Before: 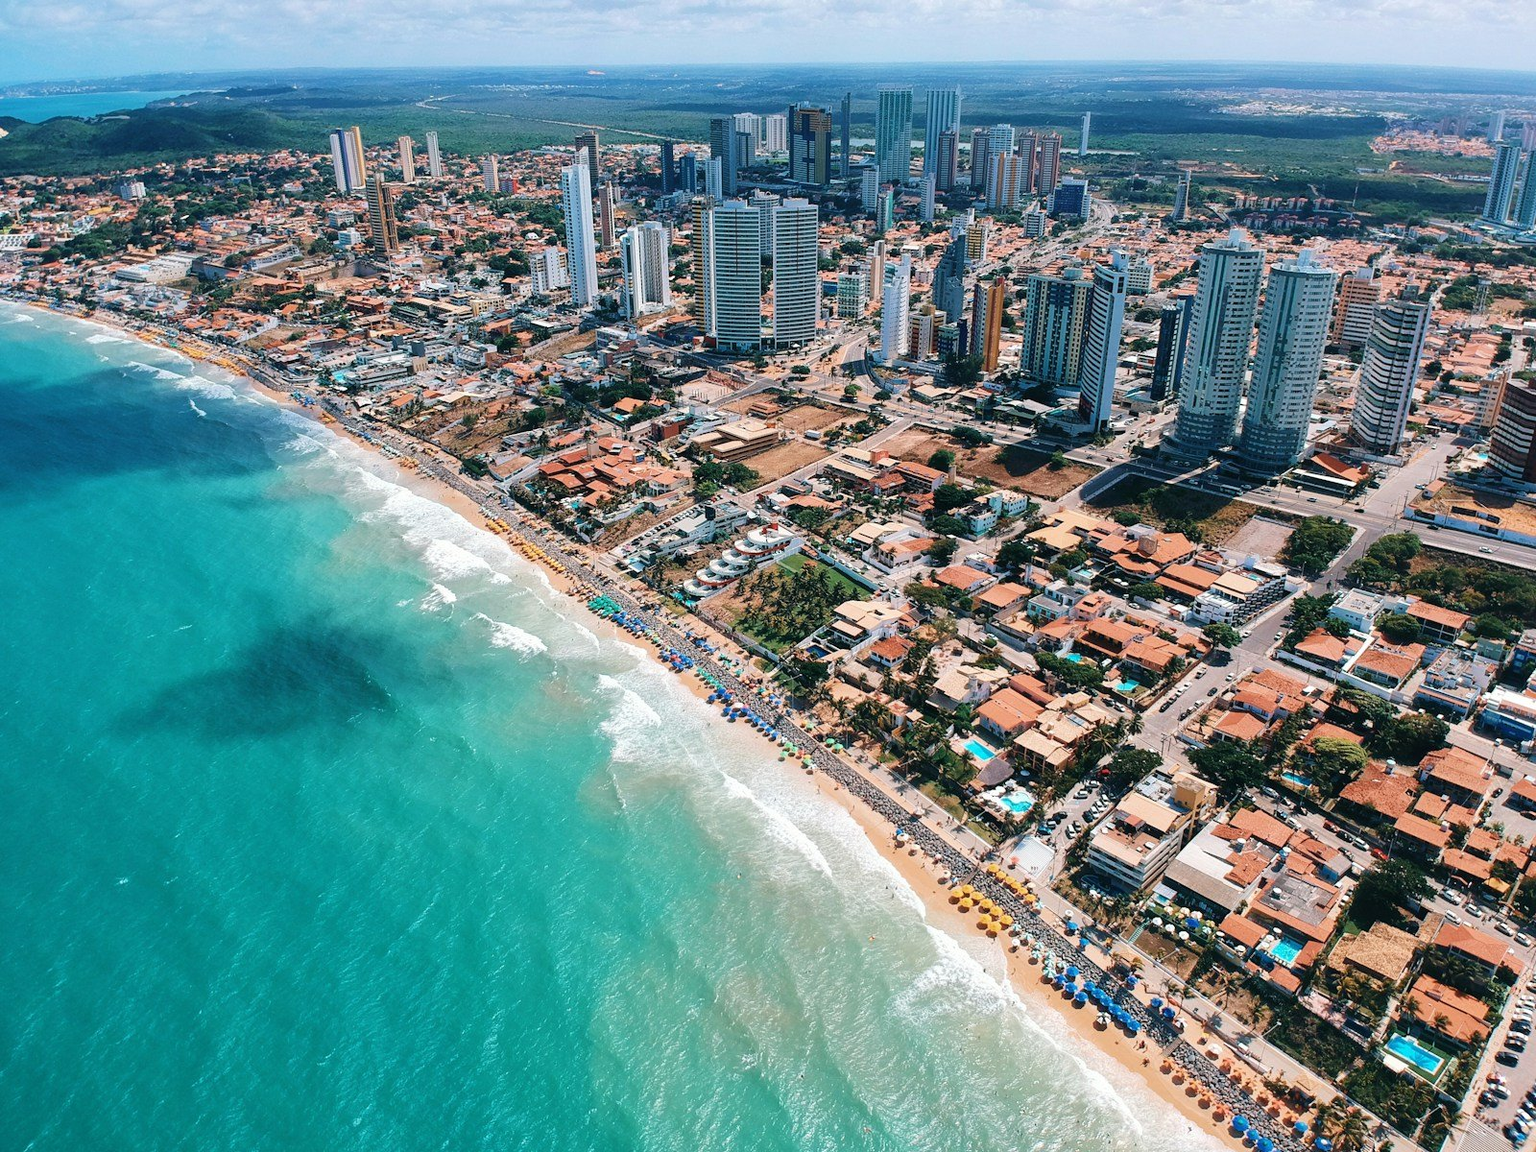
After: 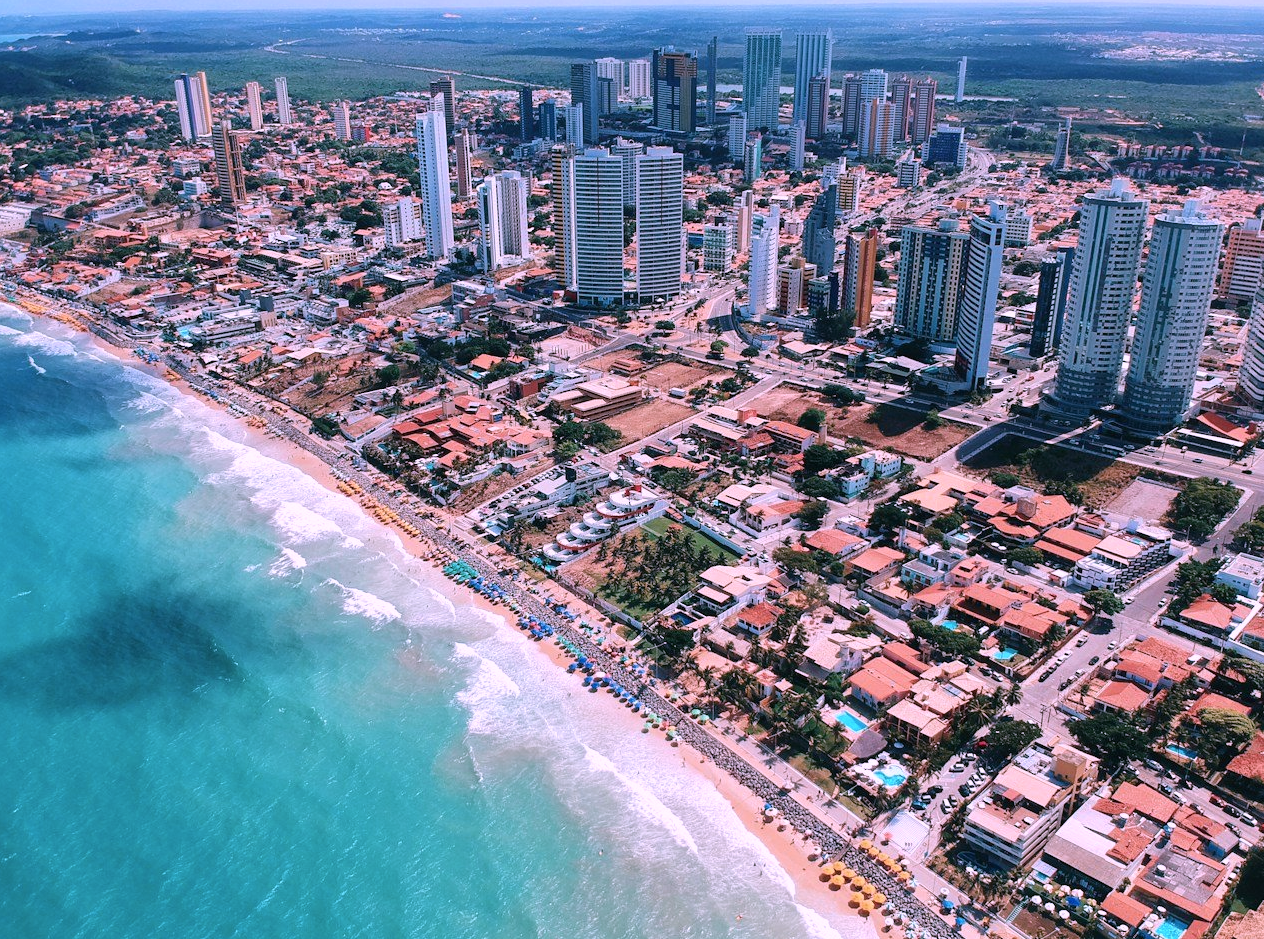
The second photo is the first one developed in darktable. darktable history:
color correction: highlights a* 15.62, highlights b* -20.34
crop and rotate: left 10.608%, top 5.013%, right 10.381%, bottom 16.662%
